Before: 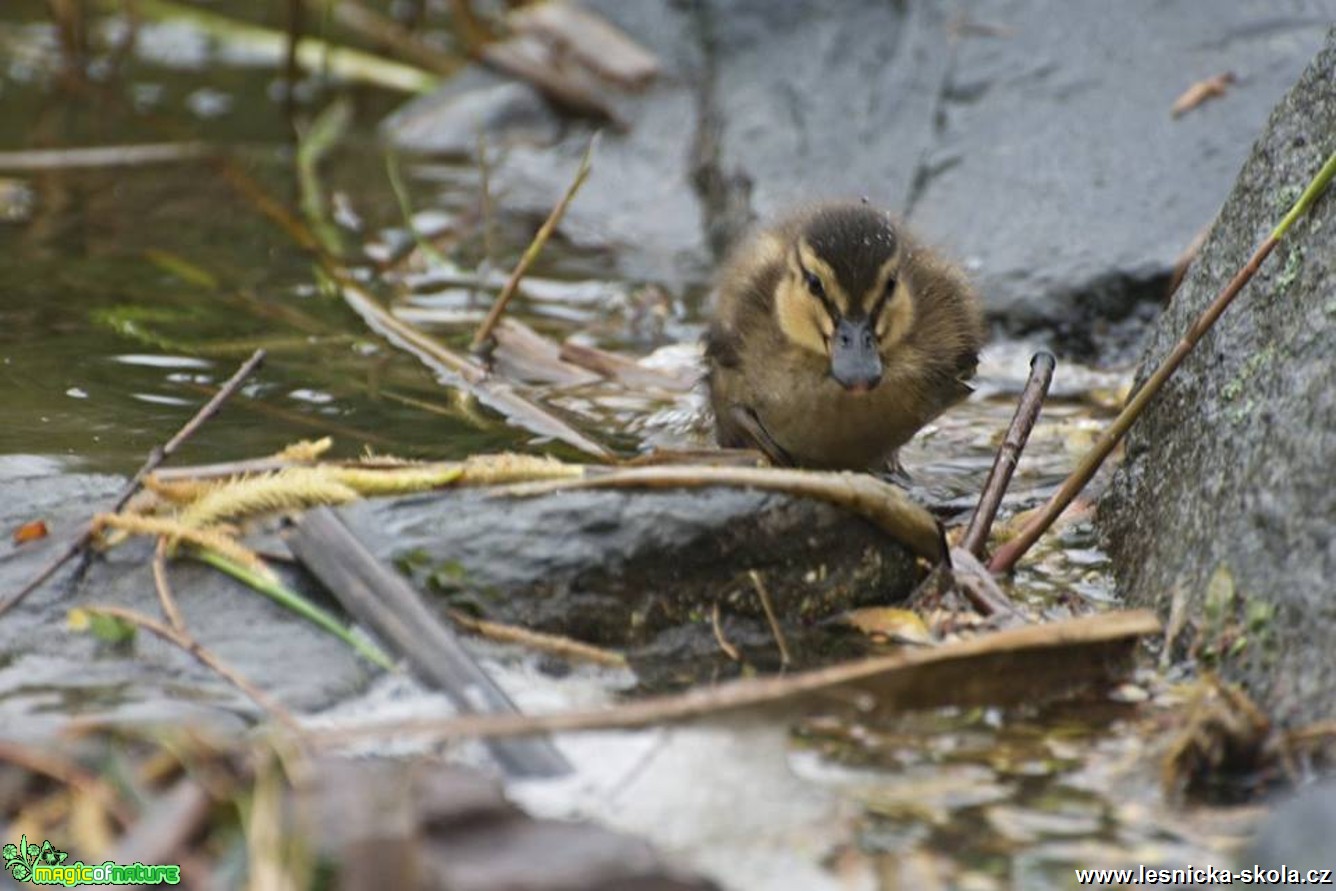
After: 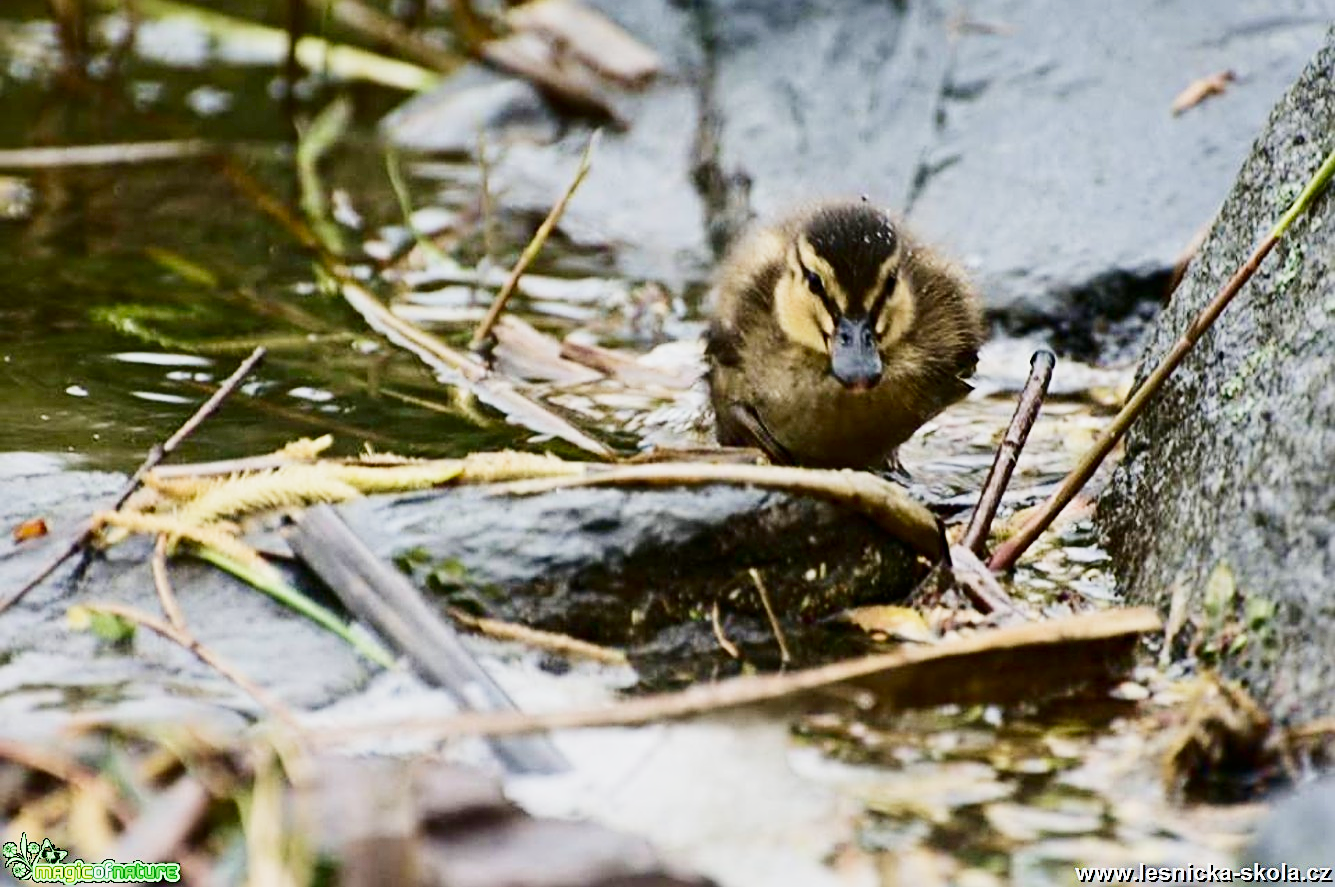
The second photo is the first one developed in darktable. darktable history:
crop: top 0.246%, bottom 0.148%
sharpen: on, module defaults
velvia: on, module defaults
contrast brightness saturation: contrast 0.327, brightness -0.075, saturation 0.17
filmic rgb: black relative exposure -7.14 EV, white relative exposure 5.35 EV, threshold 5.94 EV, hardness 3.03, add noise in highlights 0.002, preserve chrominance no, color science v3 (2019), use custom middle-gray values true, contrast in highlights soft, enable highlight reconstruction true
exposure: exposure 0.662 EV, compensate exposure bias true, compensate highlight preservation false
